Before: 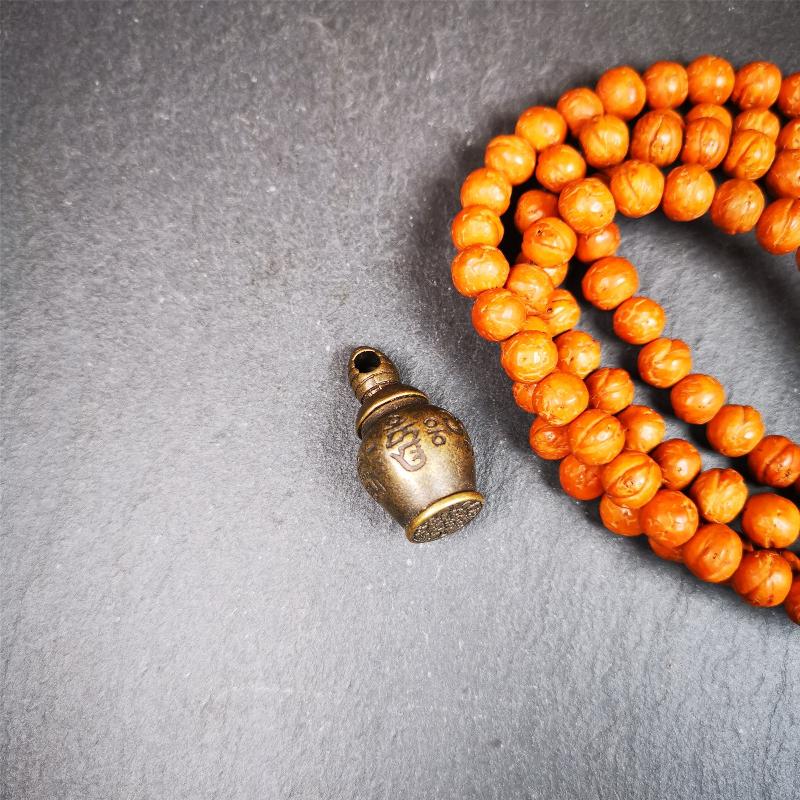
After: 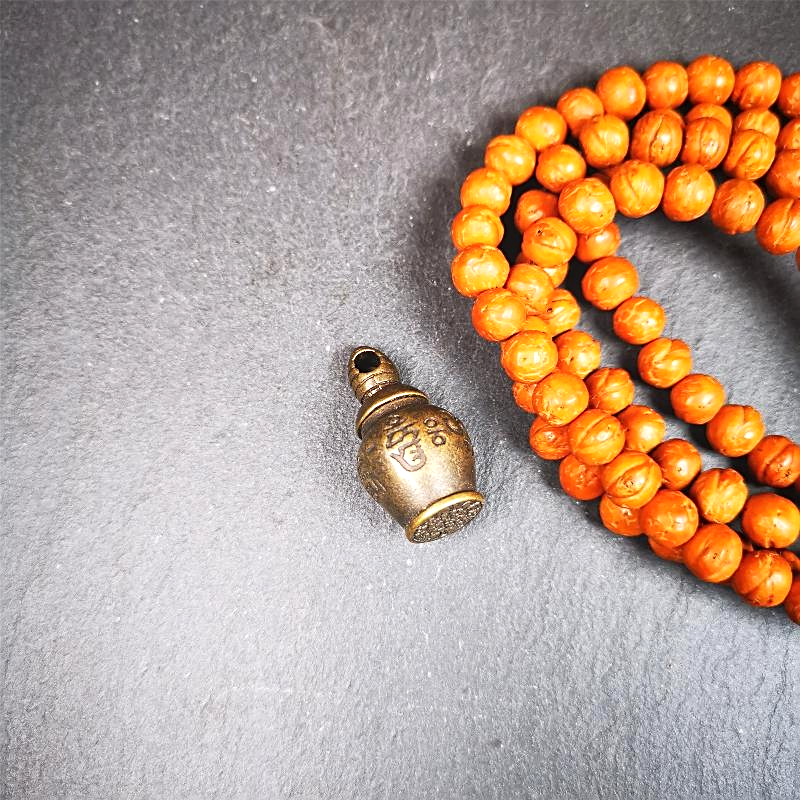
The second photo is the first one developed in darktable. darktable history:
sharpen: on, module defaults
exposure: exposure 0.217 EV, compensate highlight preservation false
bloom: size 15%, threshold 97%, strength 7%
